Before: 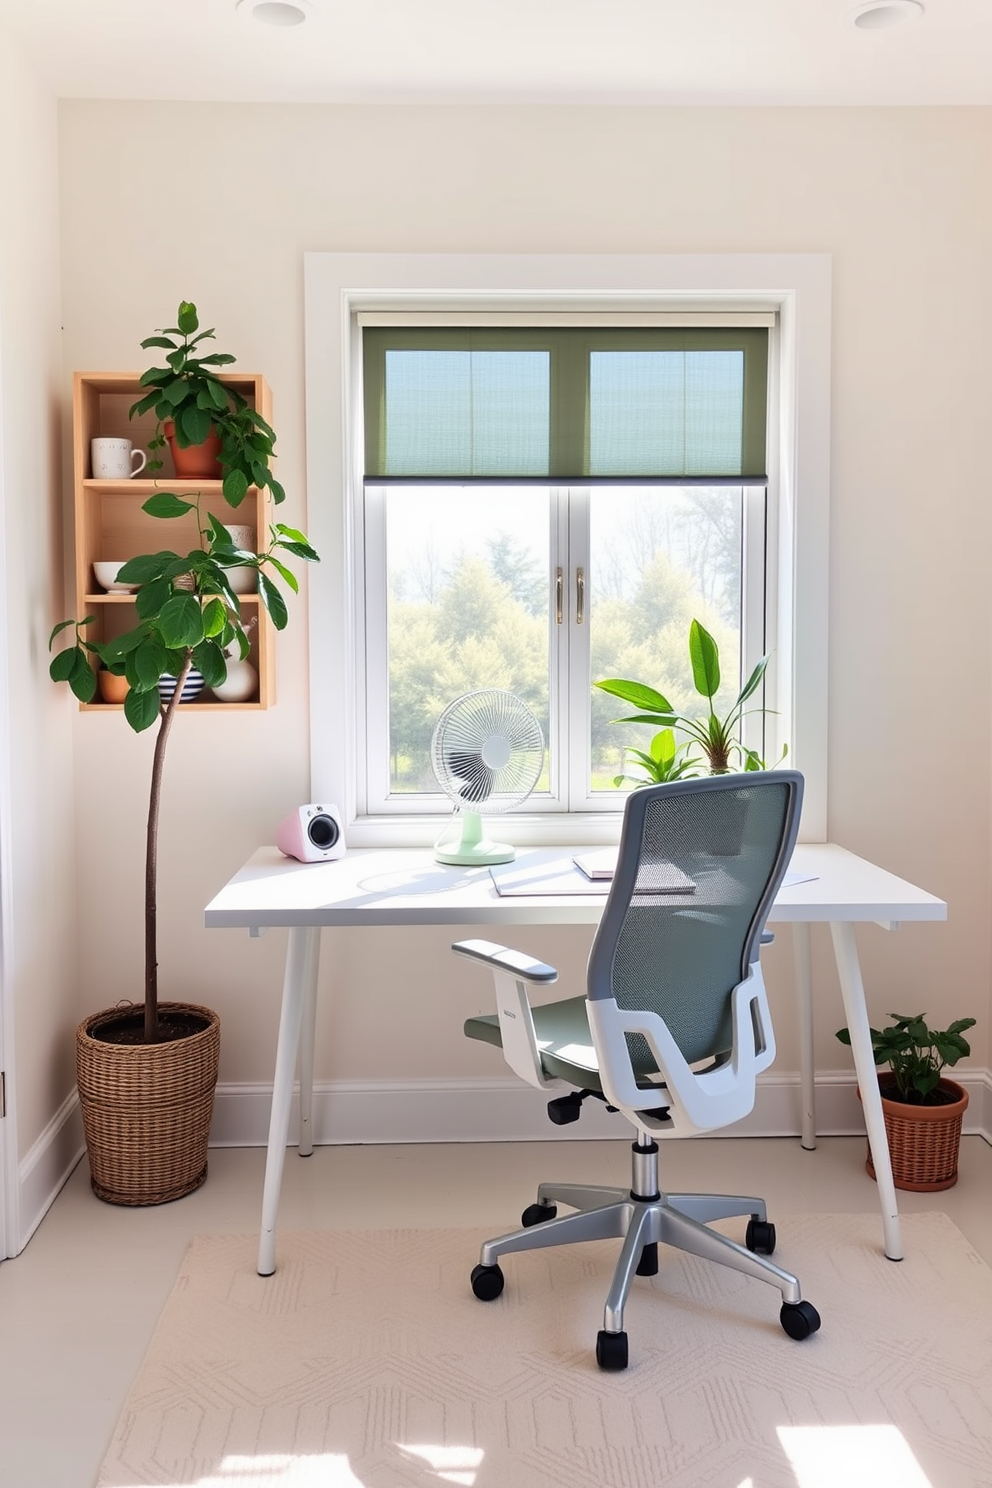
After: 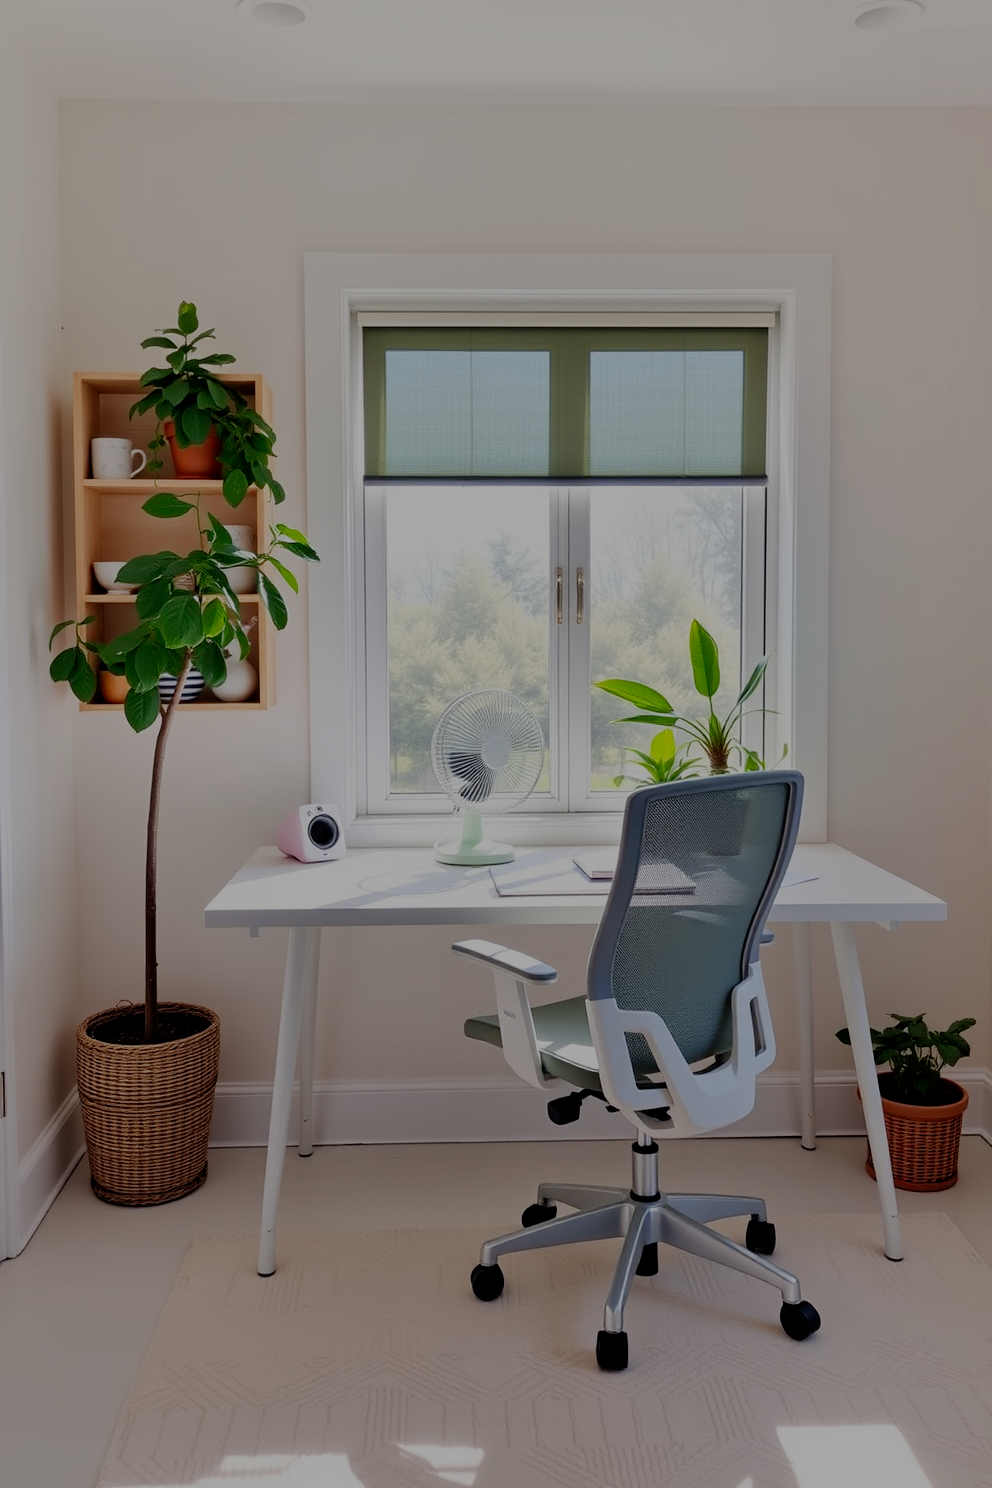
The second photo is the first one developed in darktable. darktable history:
filmic rgb: middle gray luminance 30%, black relative exposure -9 EV, white relative exposure 7 EV, threshold 6 EV, target black luminance 0%, hardness 2.94, latitude 2.04%, contrast 0.963, highlights saturation mix 5%, shadows ↔ highlights balance 12.16%, add noise in highlights 0, preserve chrominance no, color science v3 (2019), use custom middle-gray values true, iterations of high-quality reconstruction 0, contrast in highlights soft, enable highlight reconstruction true
tone equalizer: -8 EV 0.25 EV, -7 EV 0.417 EV, -6 EV 0.417 EV, -5 EV 0.25 EV, -3 EV -0.25 EV, -2 EV -0.417 EV, -1 EV -0.417 EV, +0 EV -0.25 EV, edges refinement/feathering 500, mask exposure compensation -1.57 EV, preserve details guided filter
